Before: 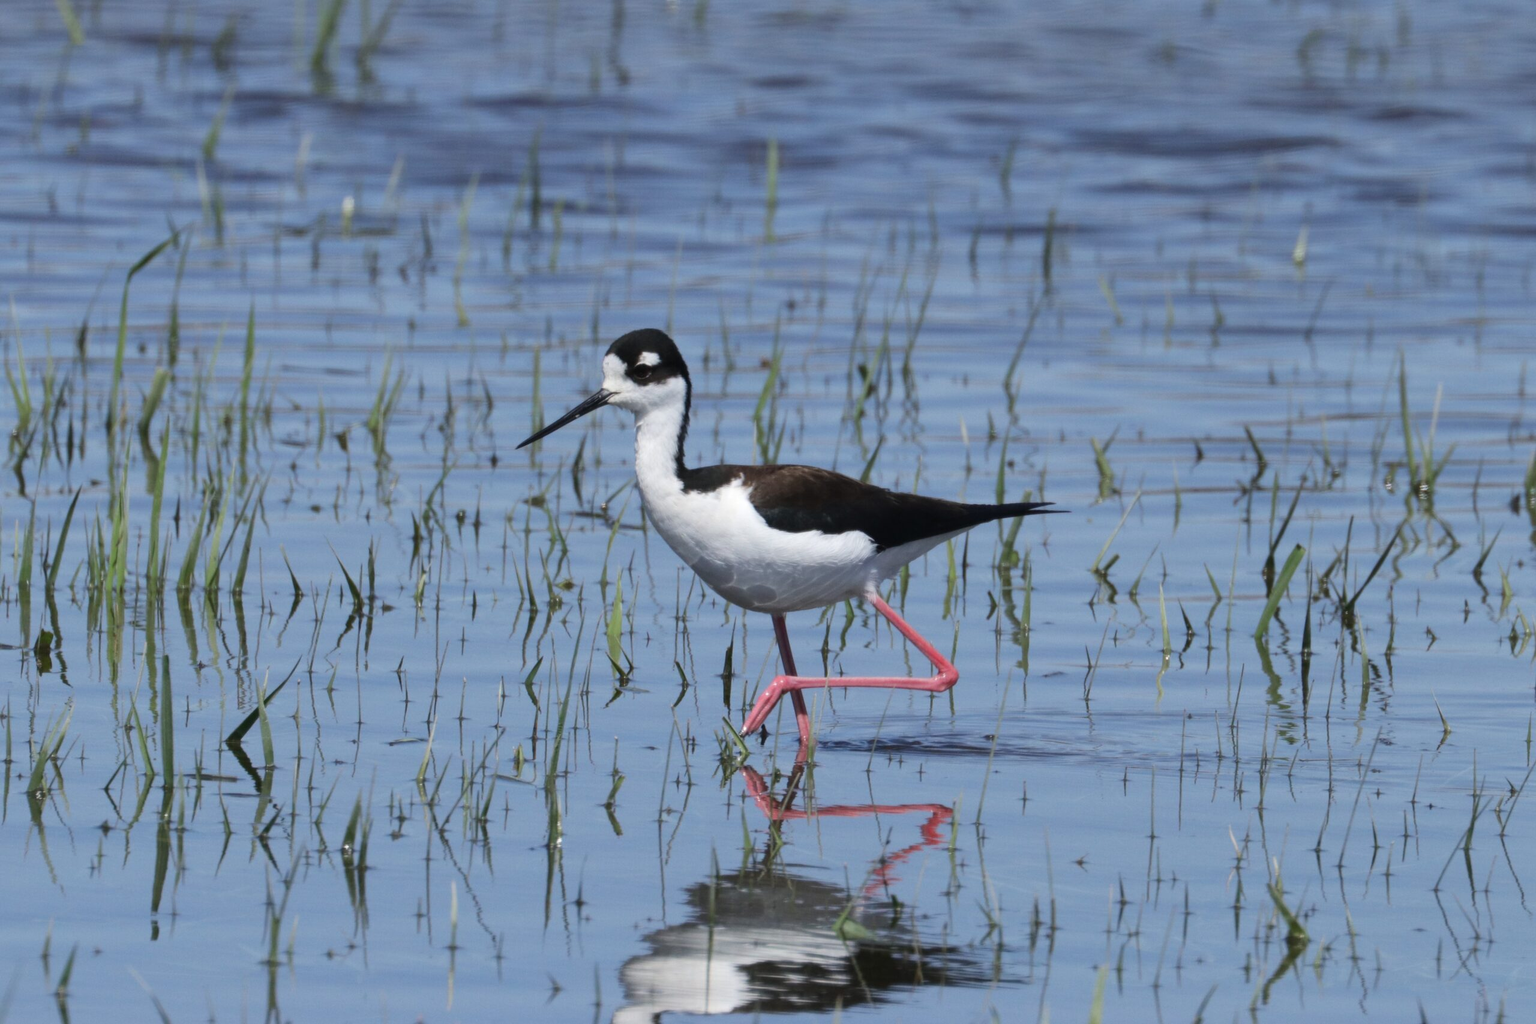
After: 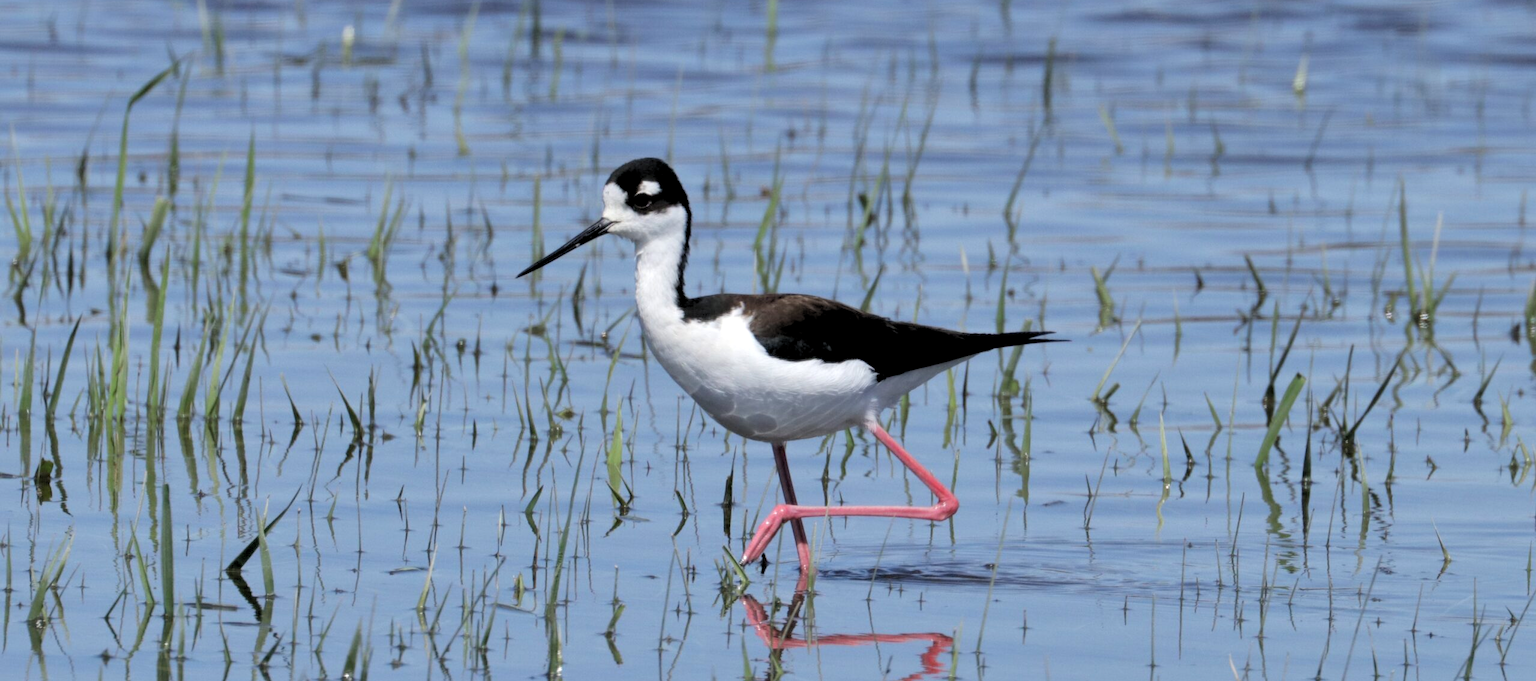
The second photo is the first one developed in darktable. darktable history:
crop: top 16.727%, bottom 16.727%
shadows and highlights: shadows 10, white point adjustment 1, highlights -40
rgb levels: levels [[0.013, 0.434, 0.89], [0, 0.5, 1], [0, 0.5, 1]]
